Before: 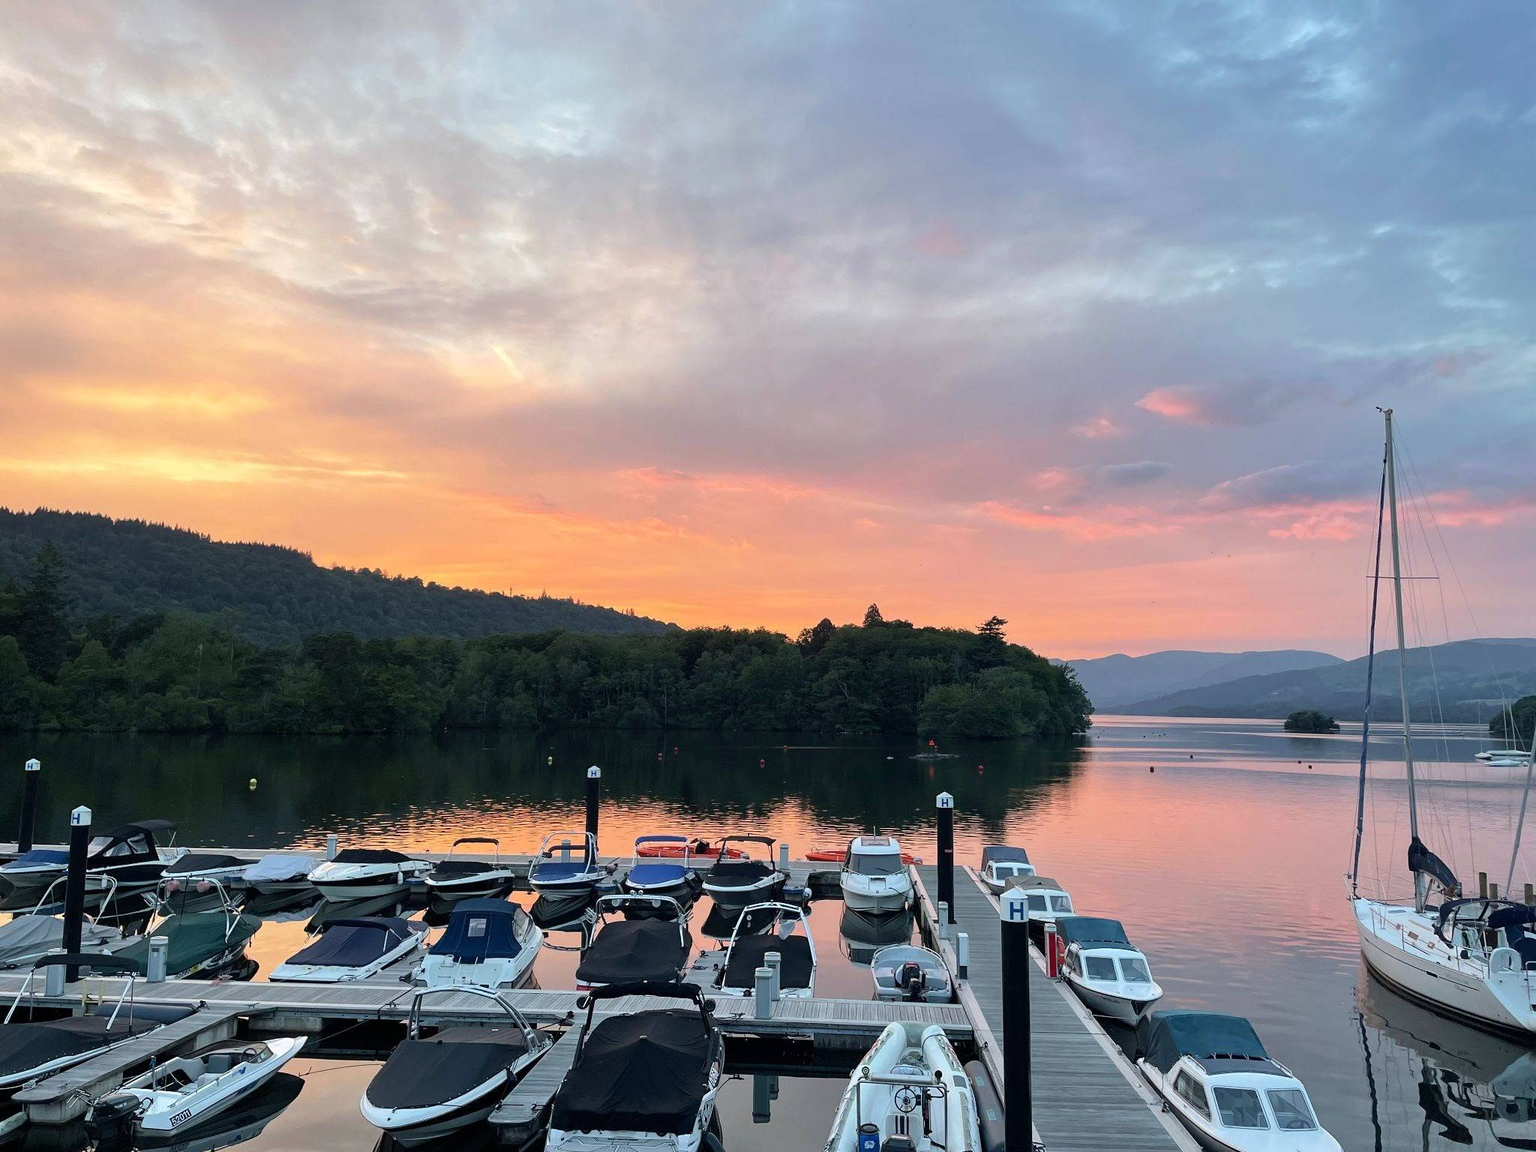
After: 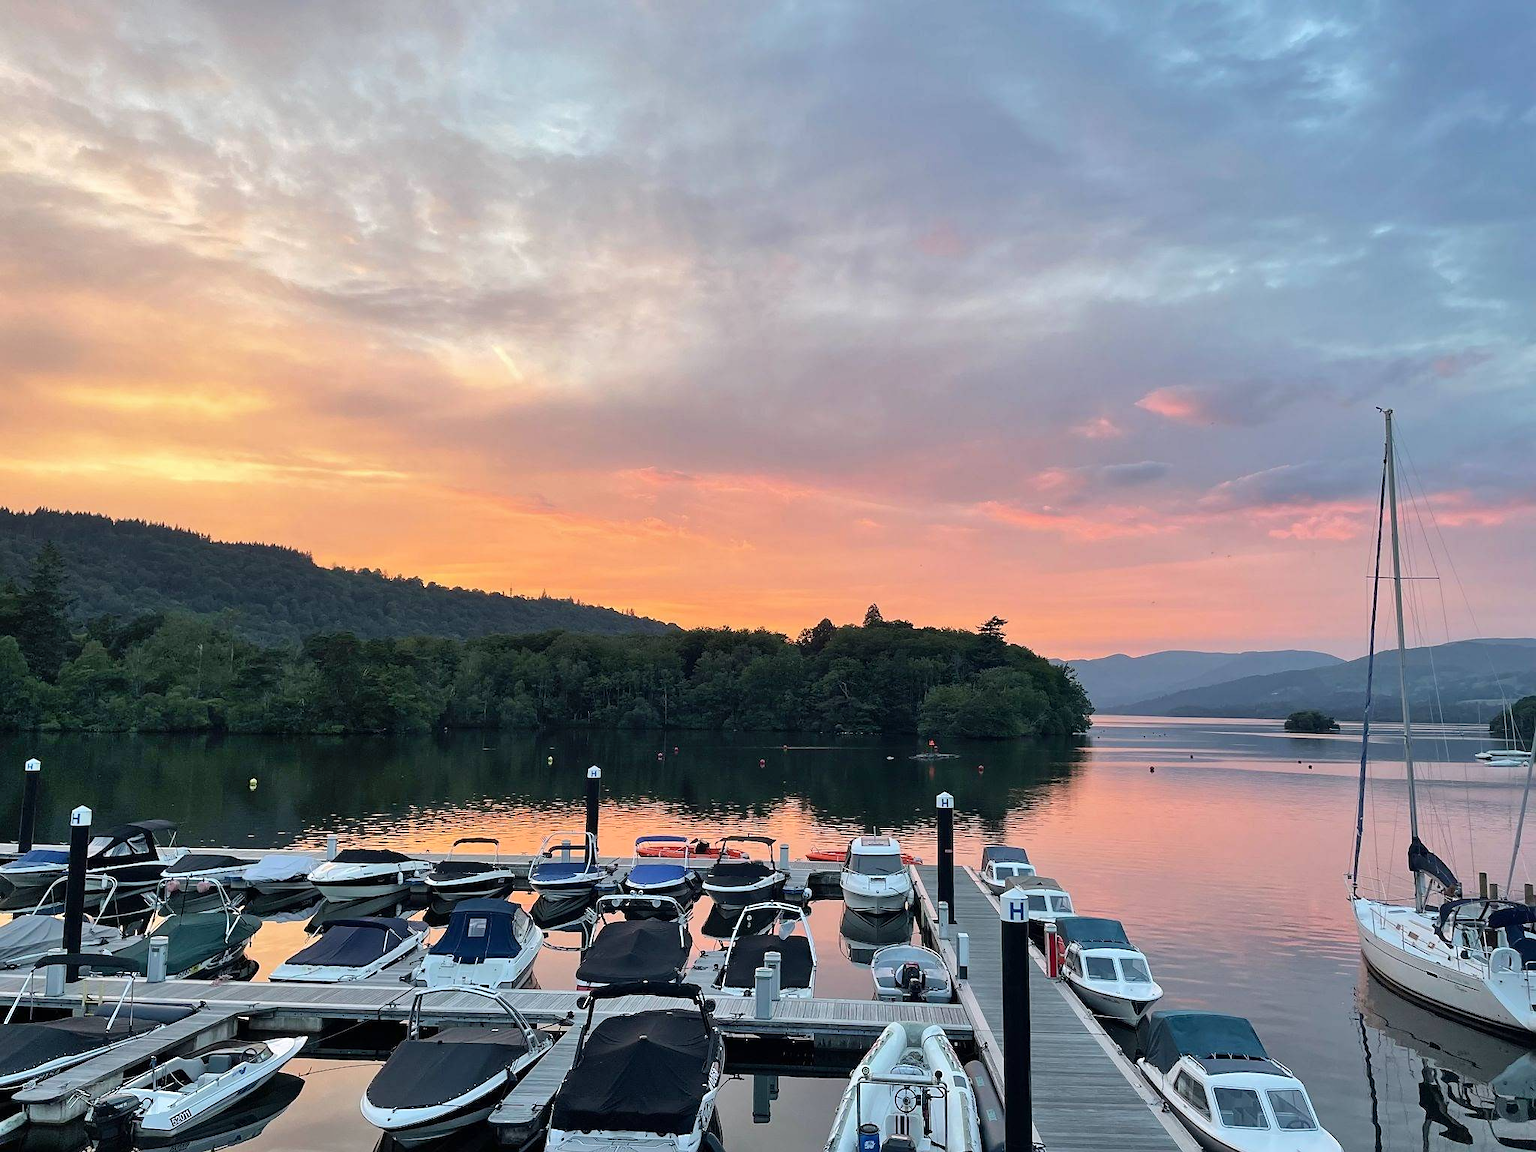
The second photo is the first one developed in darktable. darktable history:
sharpen: radius 1.499, amount 0.39, threshold 1.73
shadows and highlights: shadows 52.19, highlights -28.46, soften with gaussian
